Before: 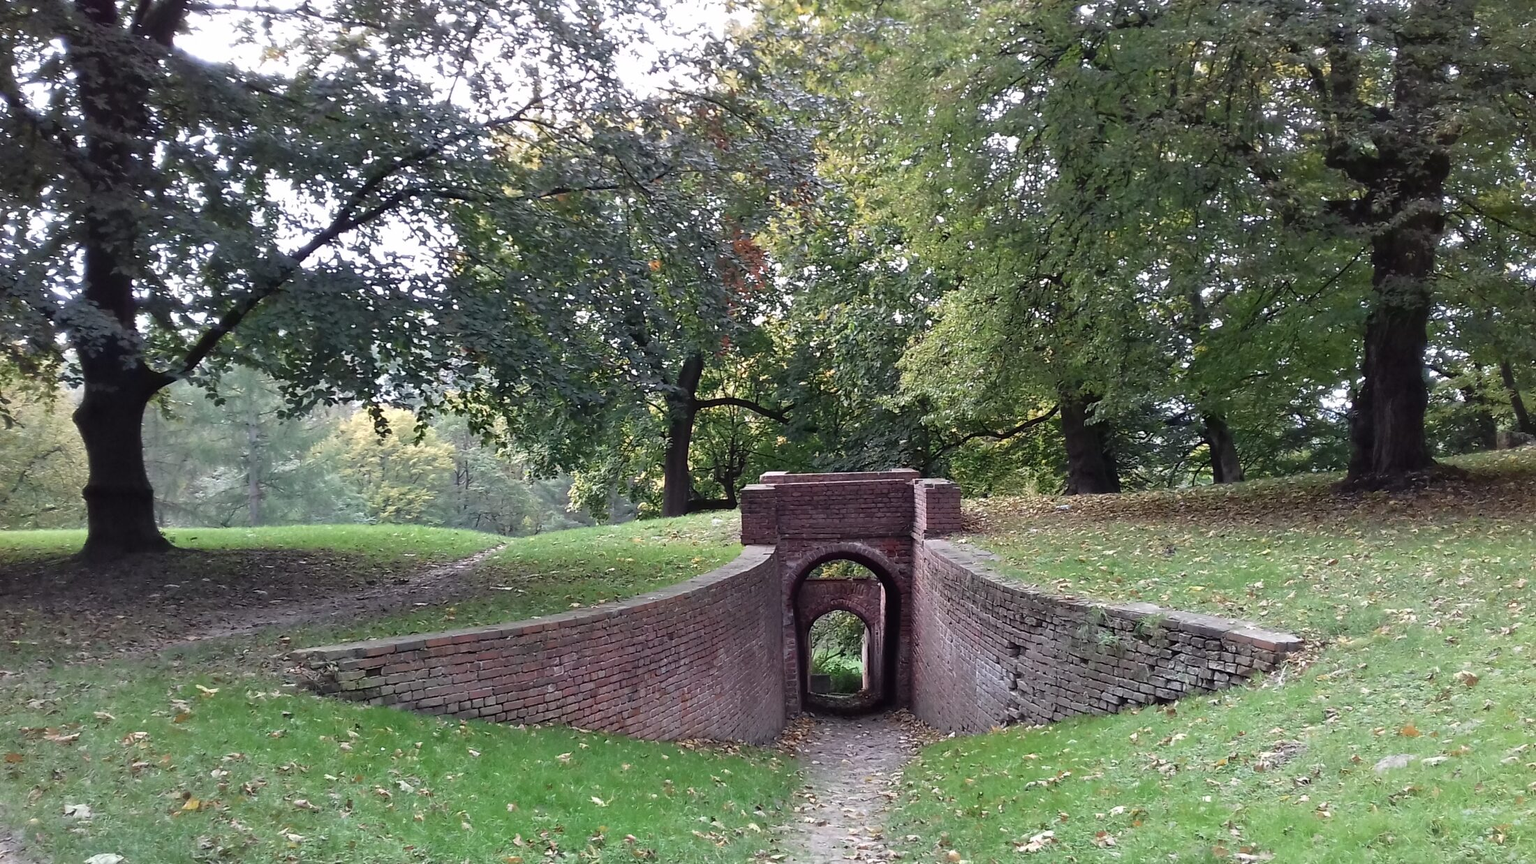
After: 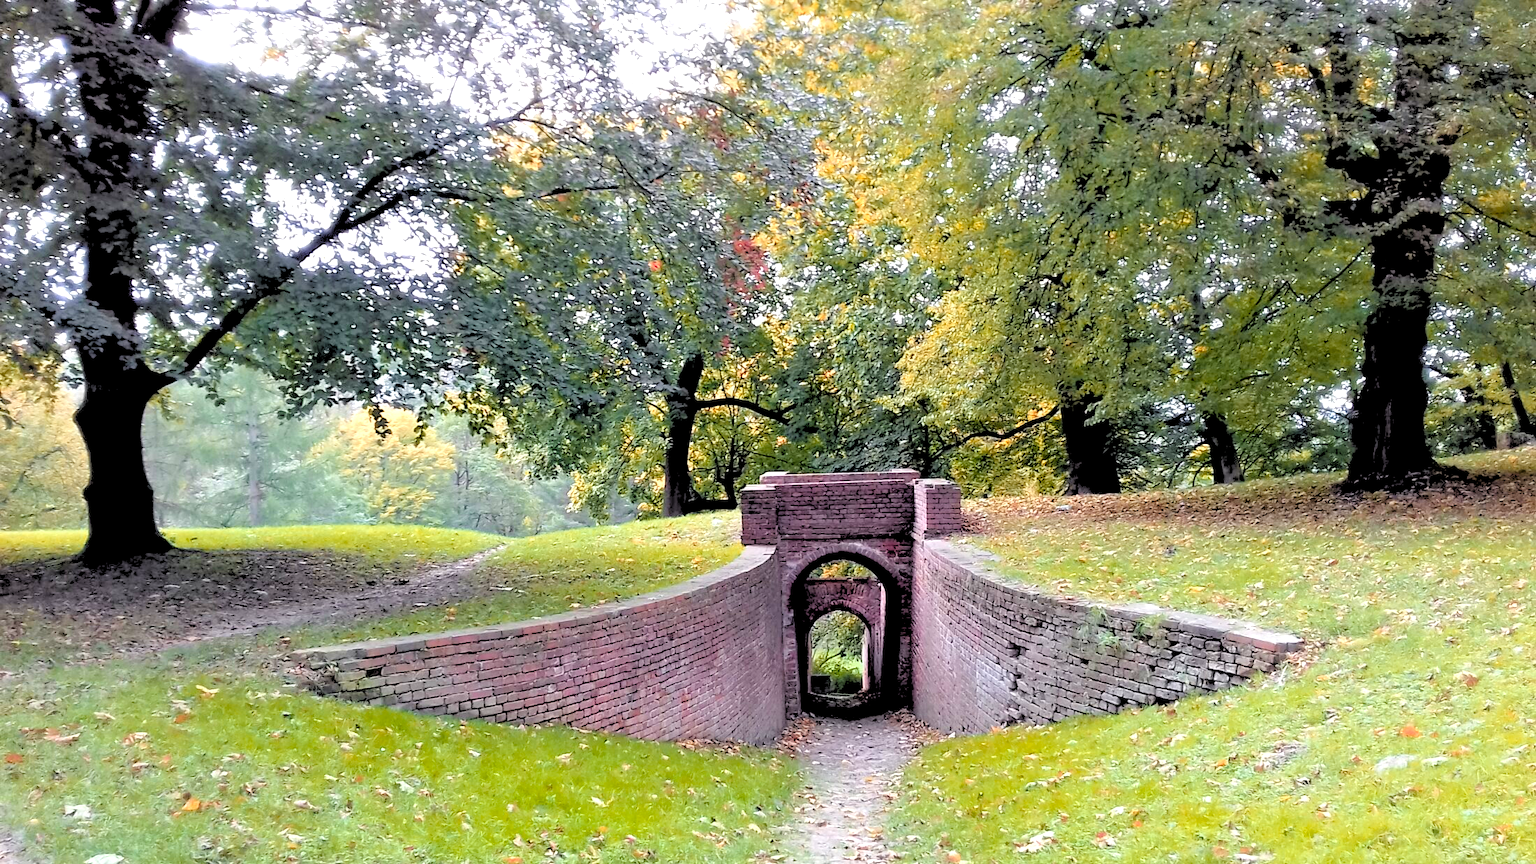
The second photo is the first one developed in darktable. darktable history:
color zones: curves: ch1 [(0.24, 0.634) (0.75, 0.5)]; ch2 [(0.253, 0.437) (0.745, 0.491)], mix 102.12%
exposure: black level correction 0.001, exposure 0.5 EV, compensate exposure bias true, compensate highlight preservation false
rgb levels: levels [[0.027, 0.429, 0.996], [0, 0.5, 1], [0, 0.5, 1]]
